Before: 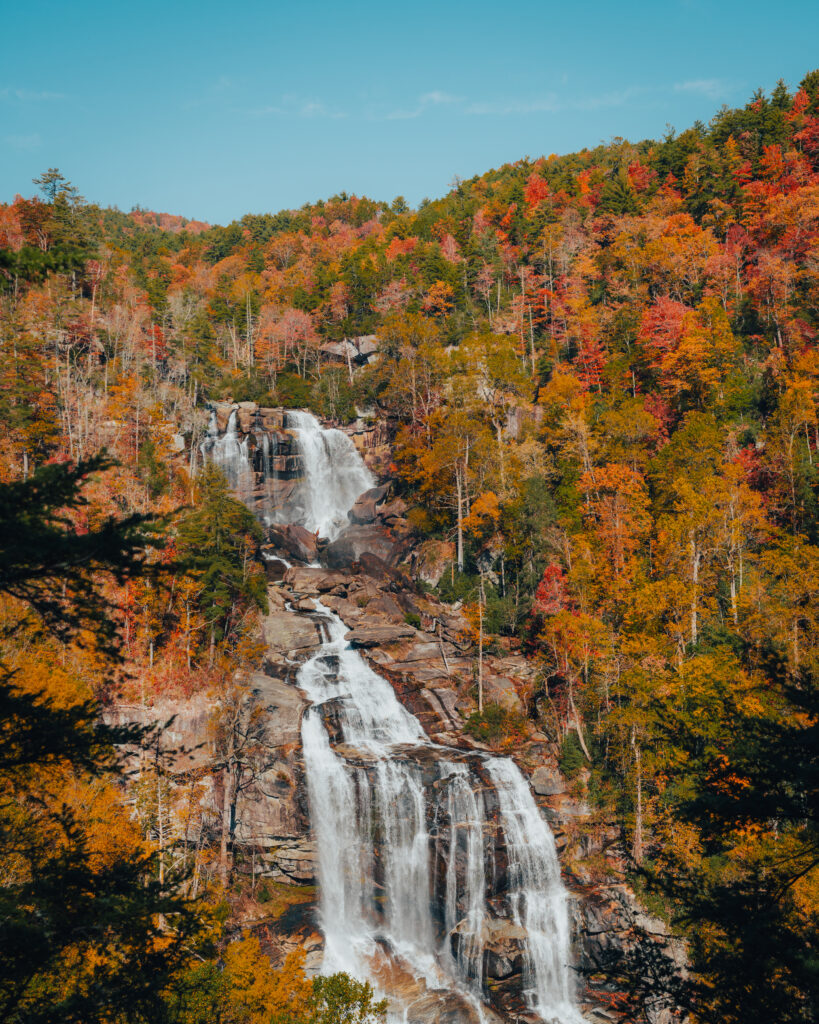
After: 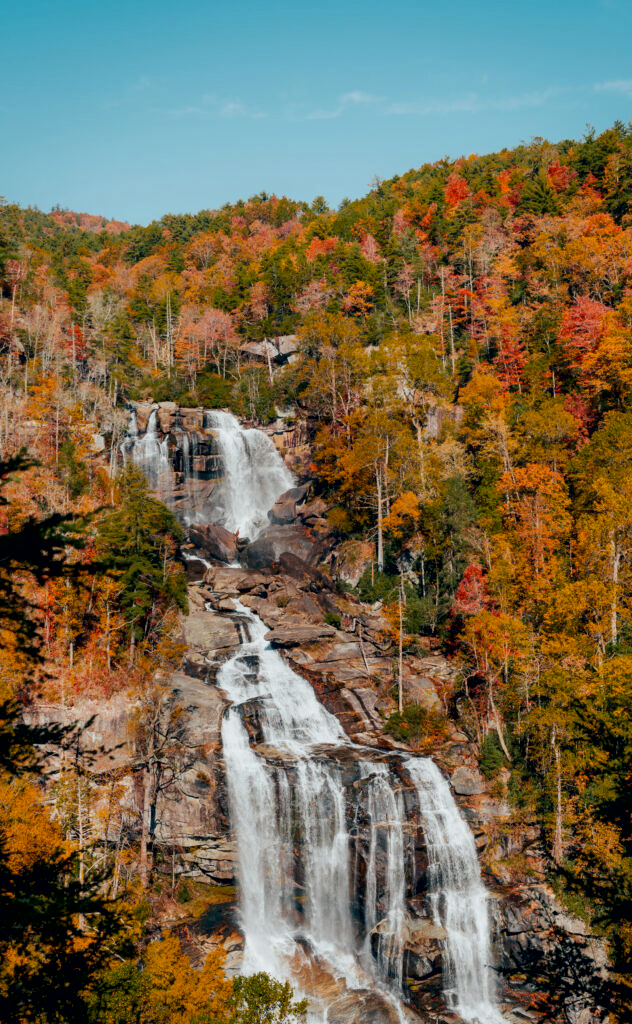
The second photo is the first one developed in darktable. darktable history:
exposure: black level correction 0.01, exposure 0.009 EV, compensate exposure bias true, compensate highlight preservation false
local contrast: mode bilateral grid, contrast 20, coarseness 50, detail 119%, midtone range 0.2
crop: left 9.884%, right 12.889%
